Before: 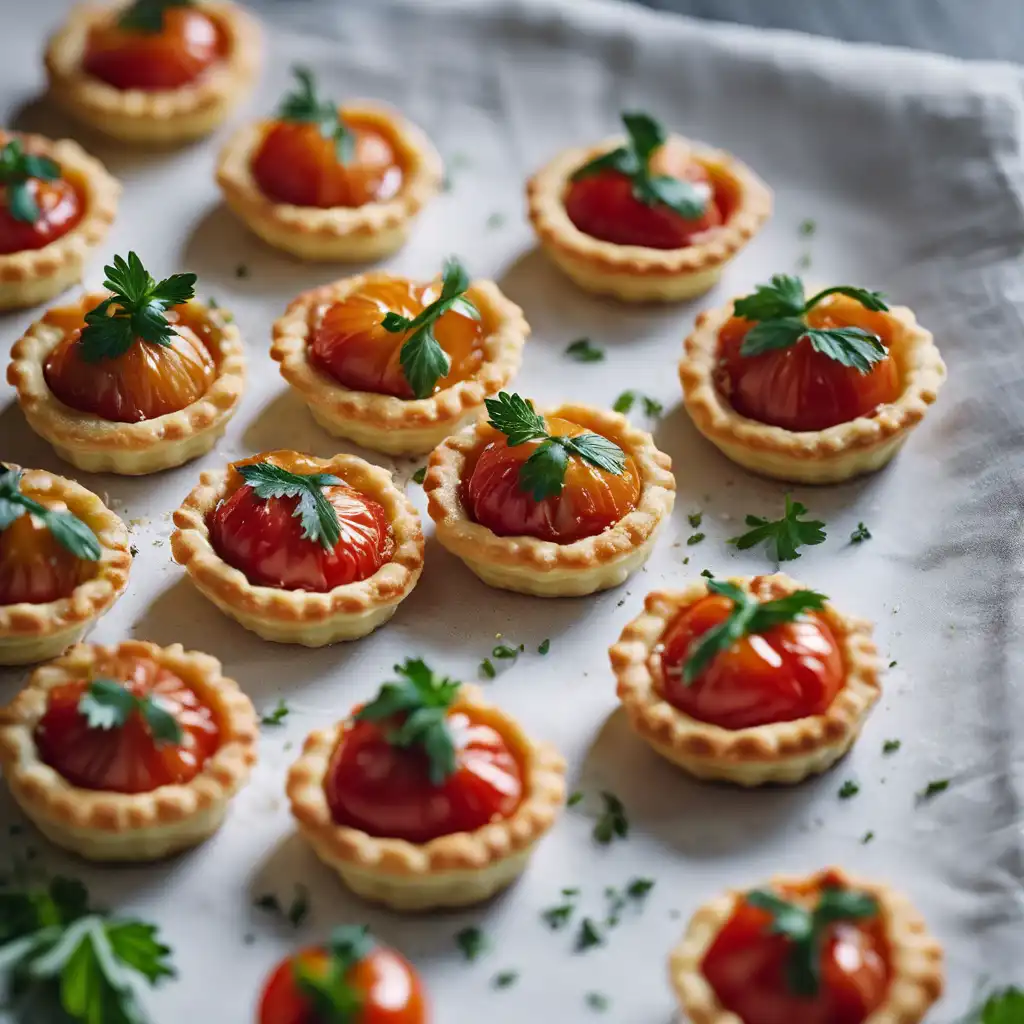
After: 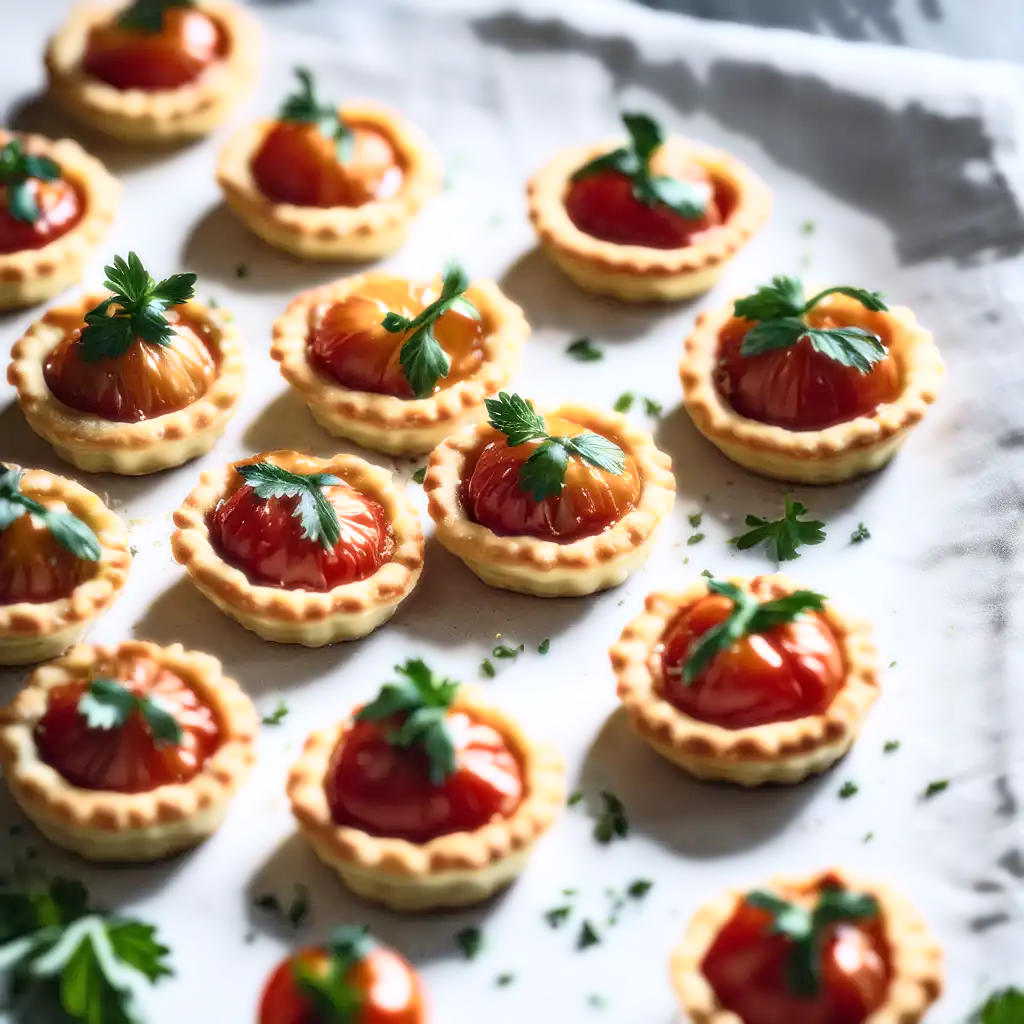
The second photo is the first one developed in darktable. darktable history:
exposure: exposure -0.01 EV, compensate highlight preservation false
sharpen: on, module defaults
bloom: size 0%, threshold 54.82%, strength 8.31%
